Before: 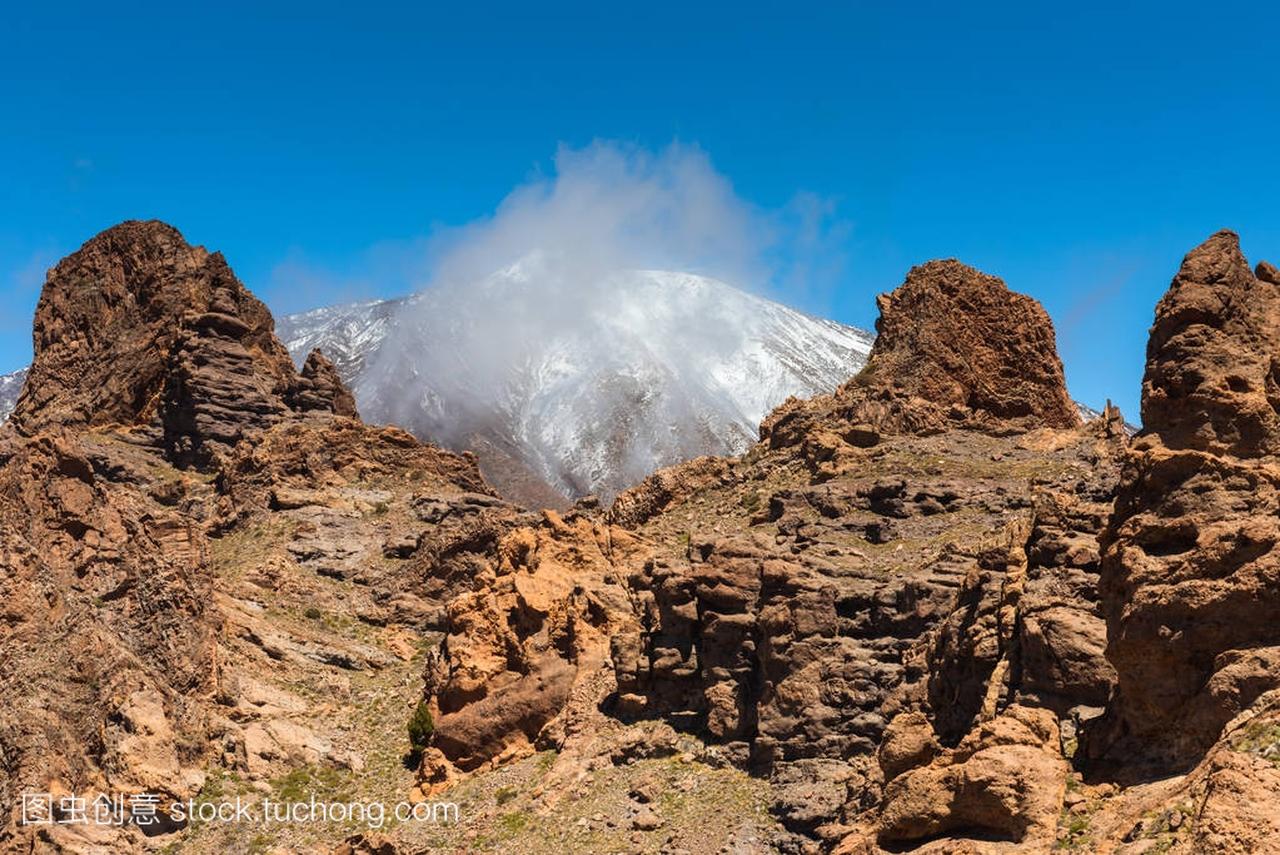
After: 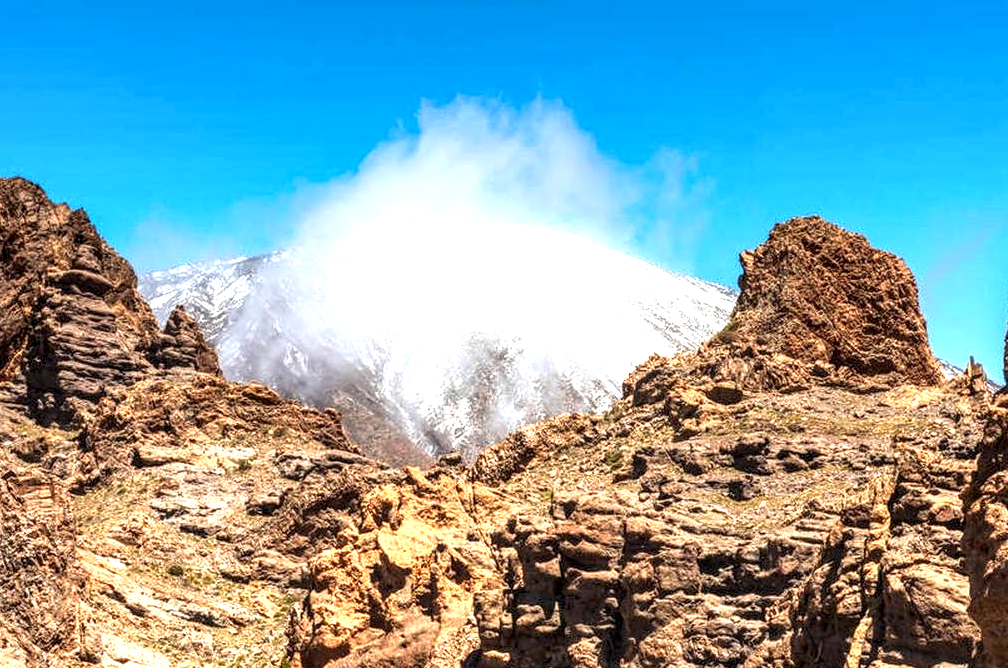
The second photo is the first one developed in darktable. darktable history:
local contrast: detail 150%
exposure: exposure 1.061 EV, compensate highlight preservation false
crop and rotate: left 10.77%, top 5.1%, right 10.41%, bottom 16.76%
